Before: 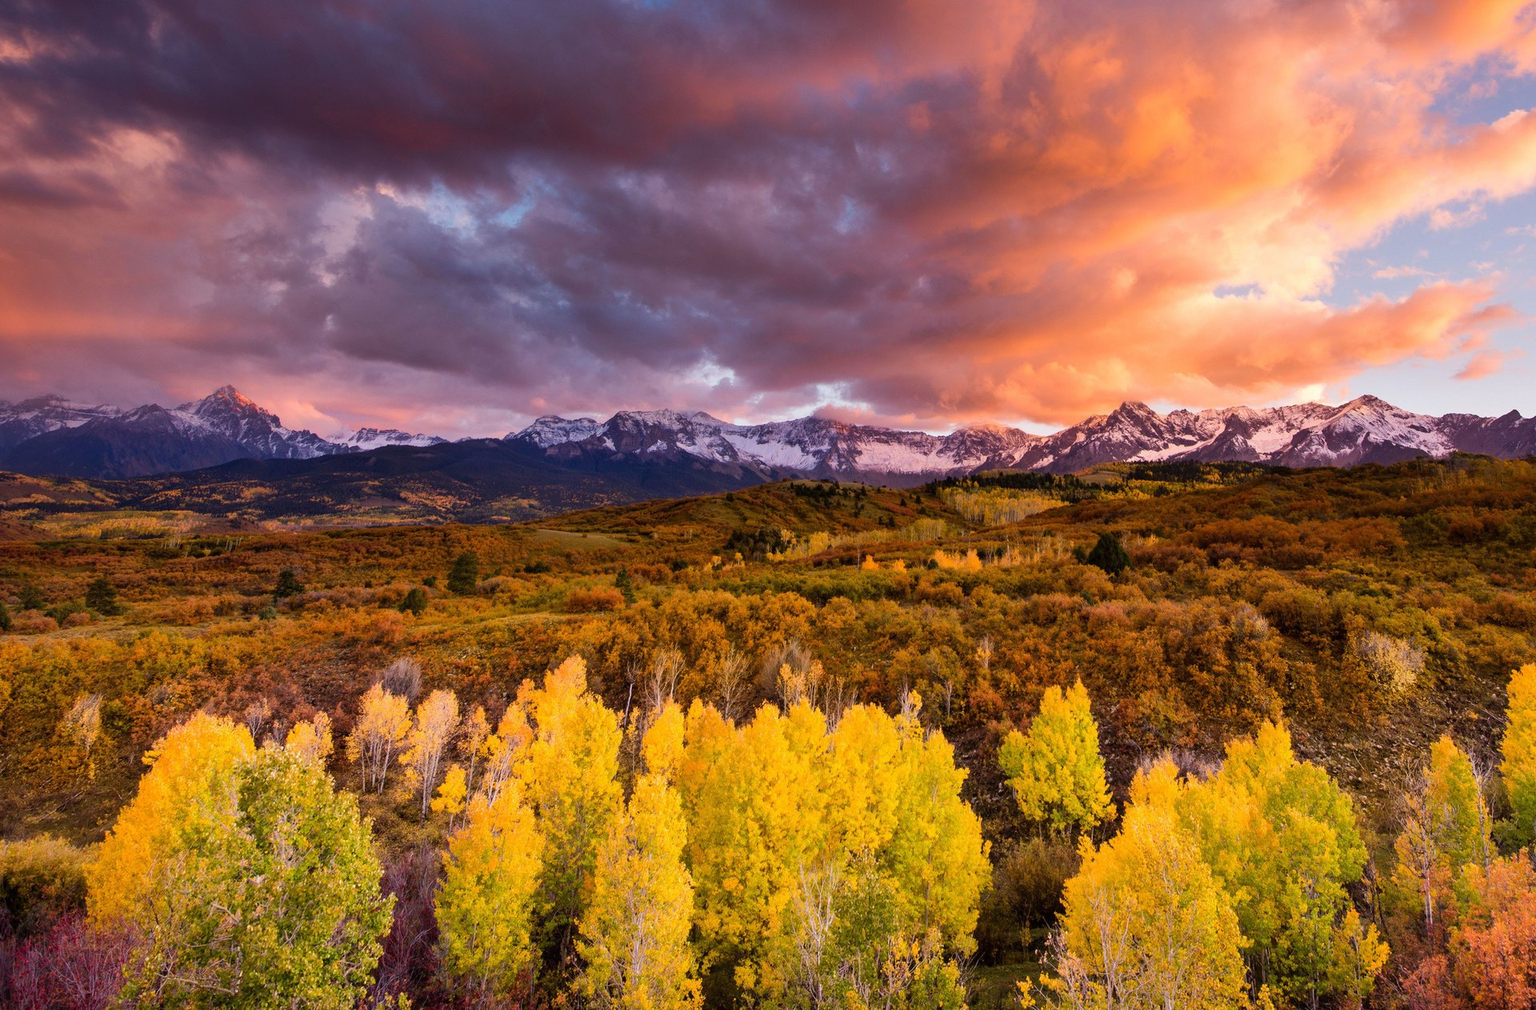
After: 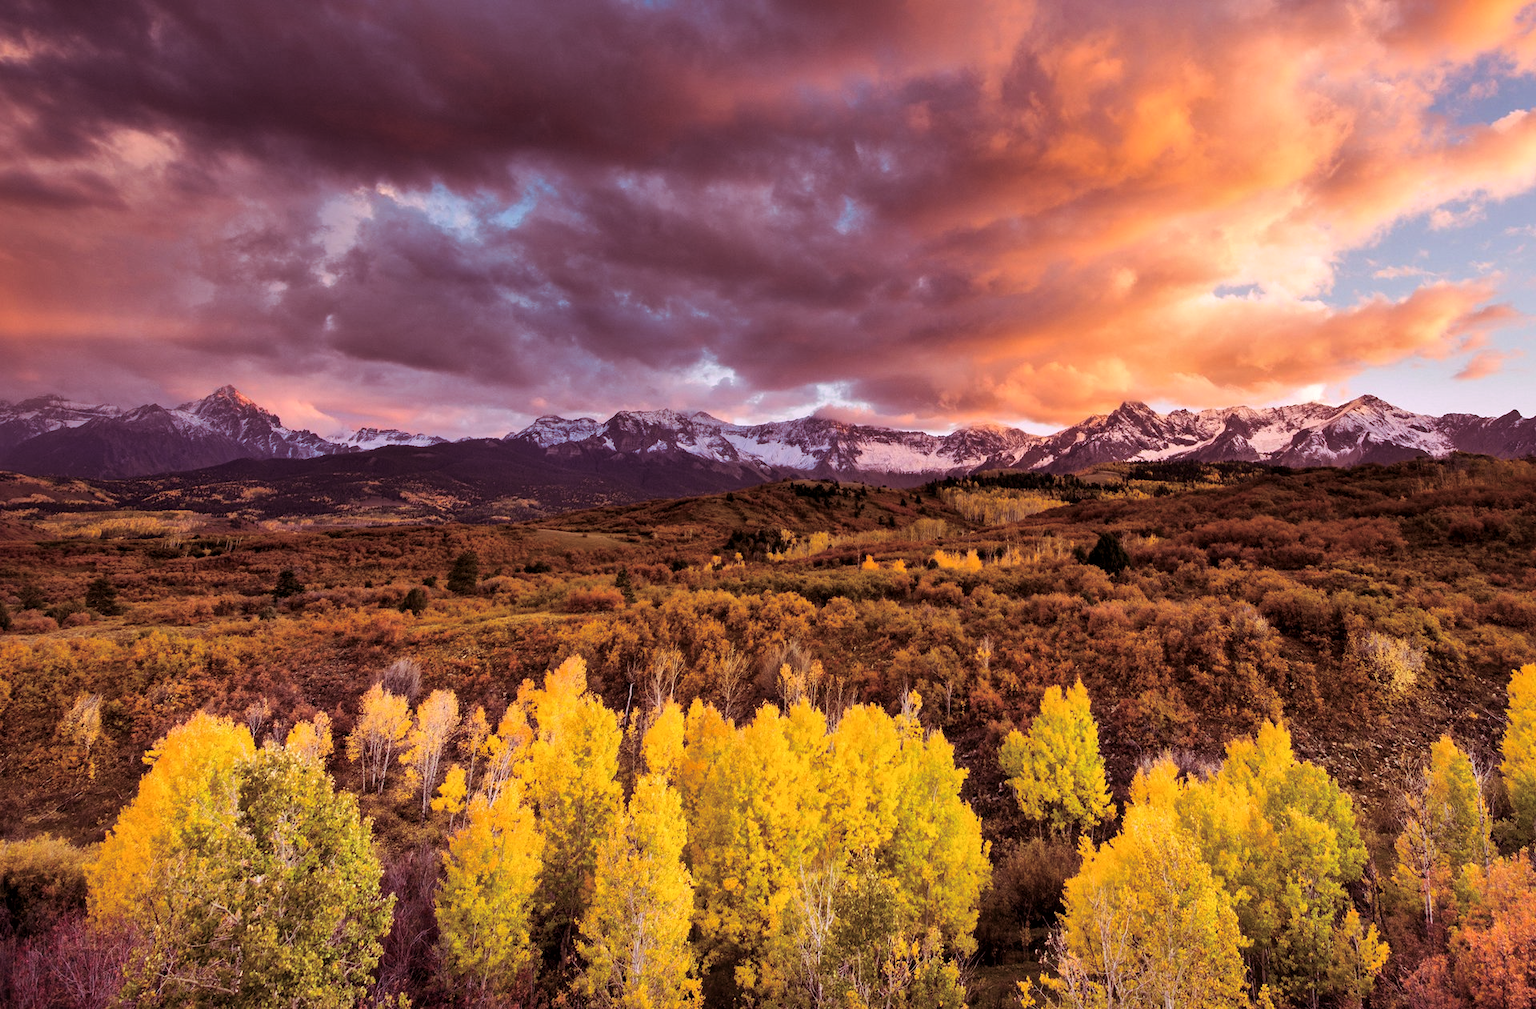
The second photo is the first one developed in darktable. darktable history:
local contrast: mode bilateral grid, contrast 20, coarseness 50, detail 132%, midtone range 0.2
split-toning: highlights › hue 298.8°, highlights › saturation 0.73, compress 41.76%
